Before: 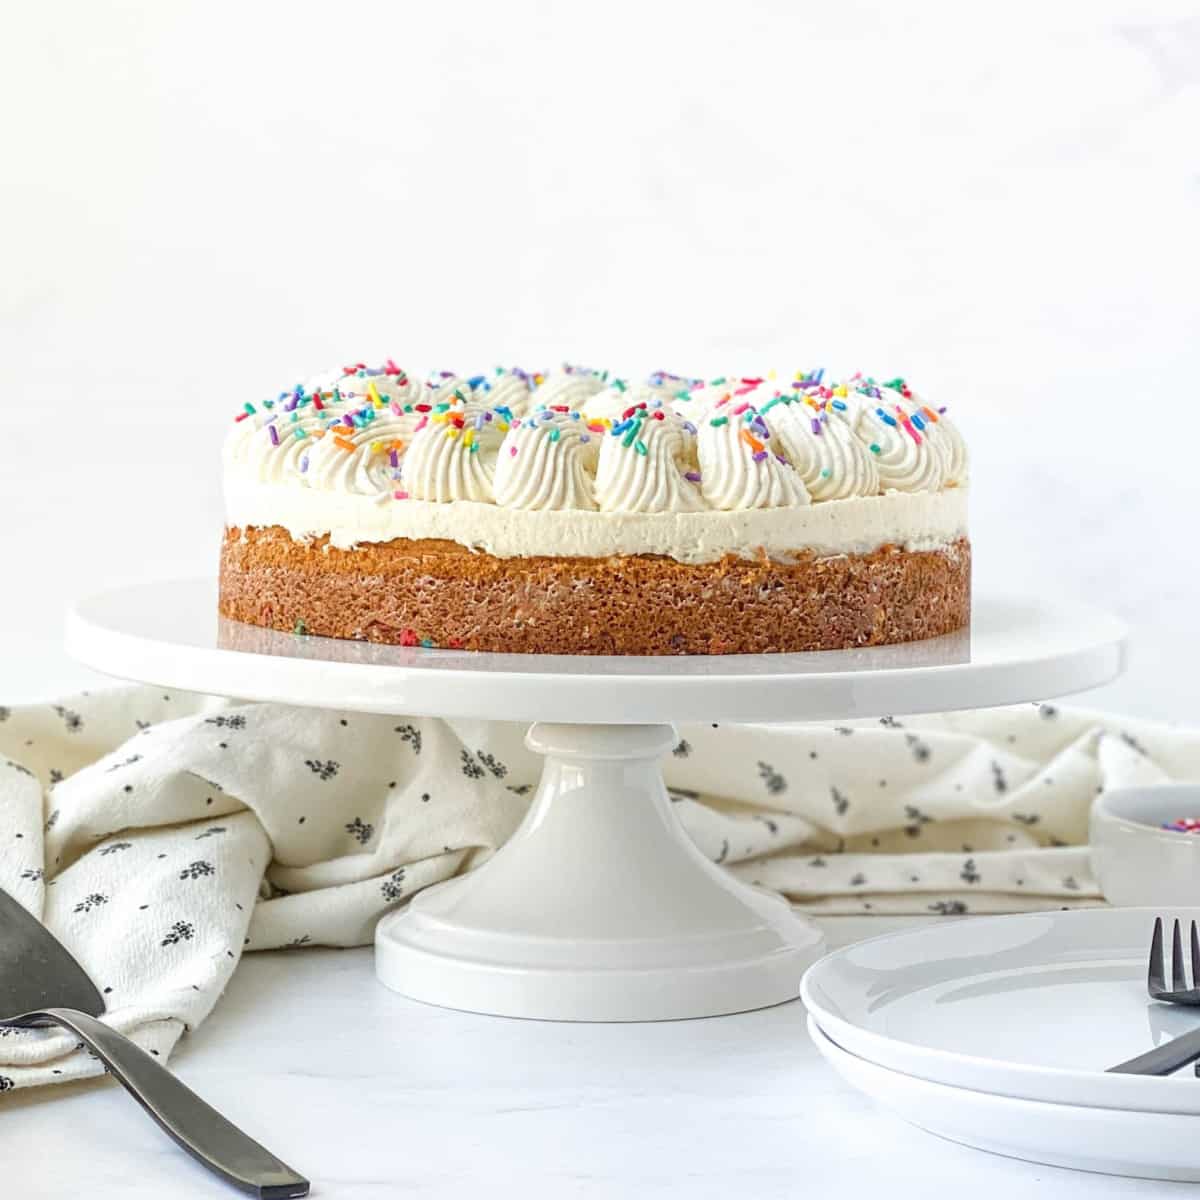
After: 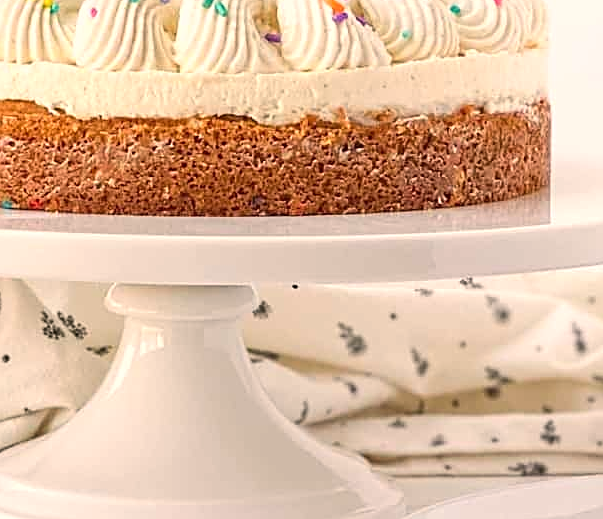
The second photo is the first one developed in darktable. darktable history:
sharpen: on, module defaults
crop: left 35.03%, top 36.625%, right 14.663%, bottom 20.057%
white balance: red 1.127, blue 0.943
contrast brightness saturation: contrast 0.1, brightness 0.02, saturation 0.02
